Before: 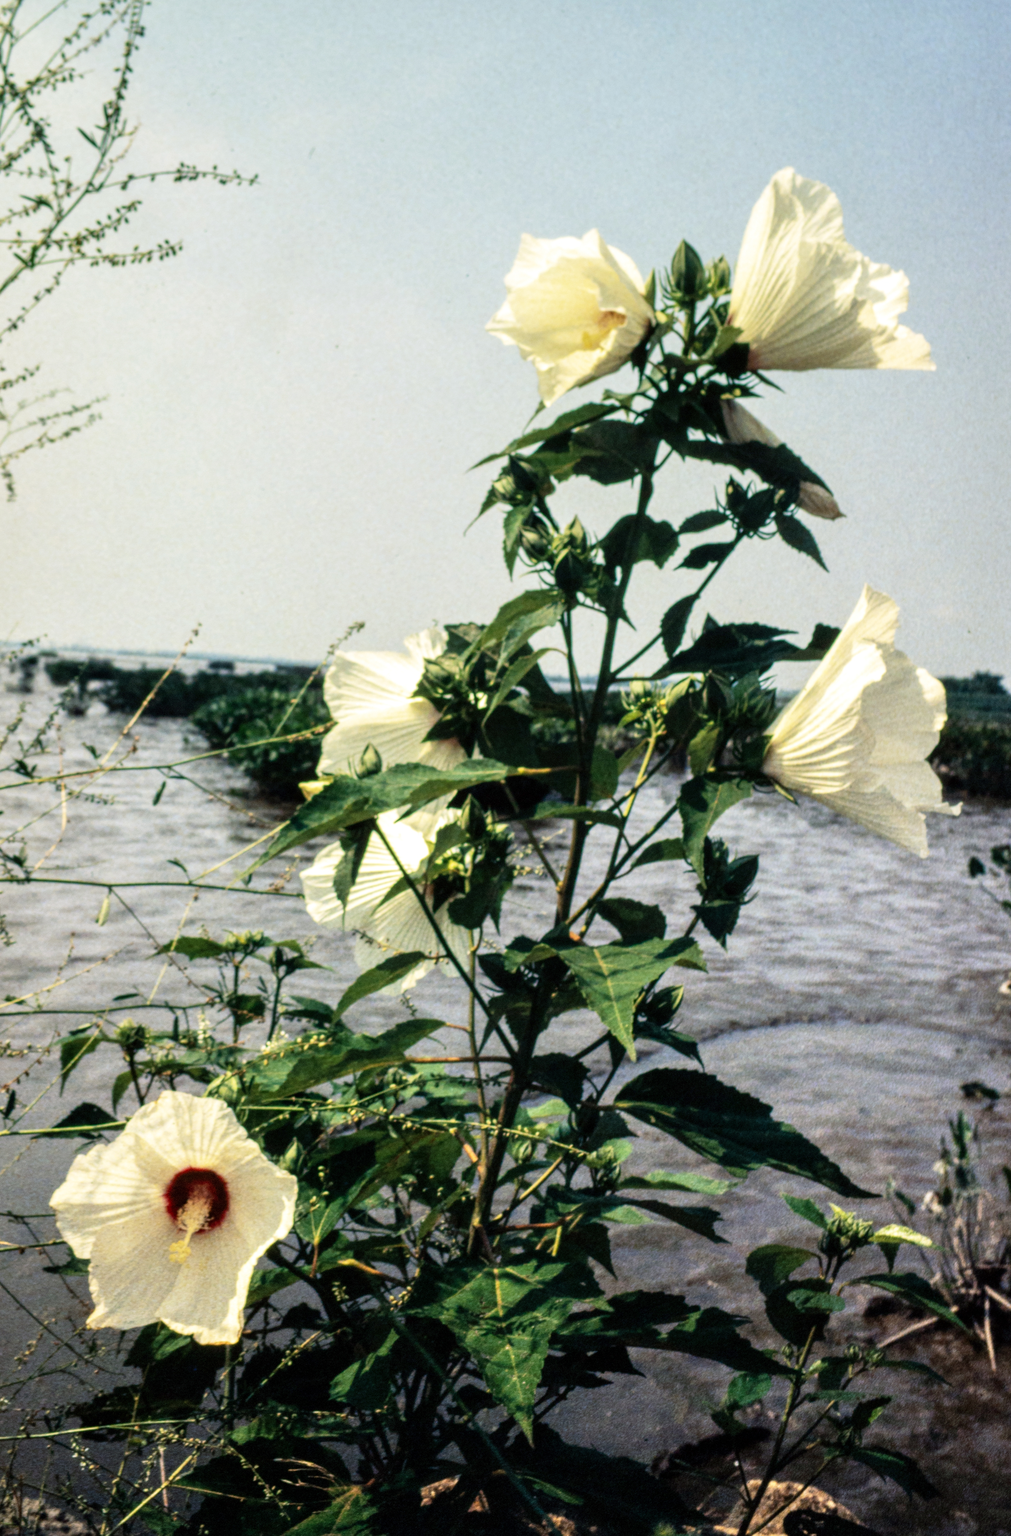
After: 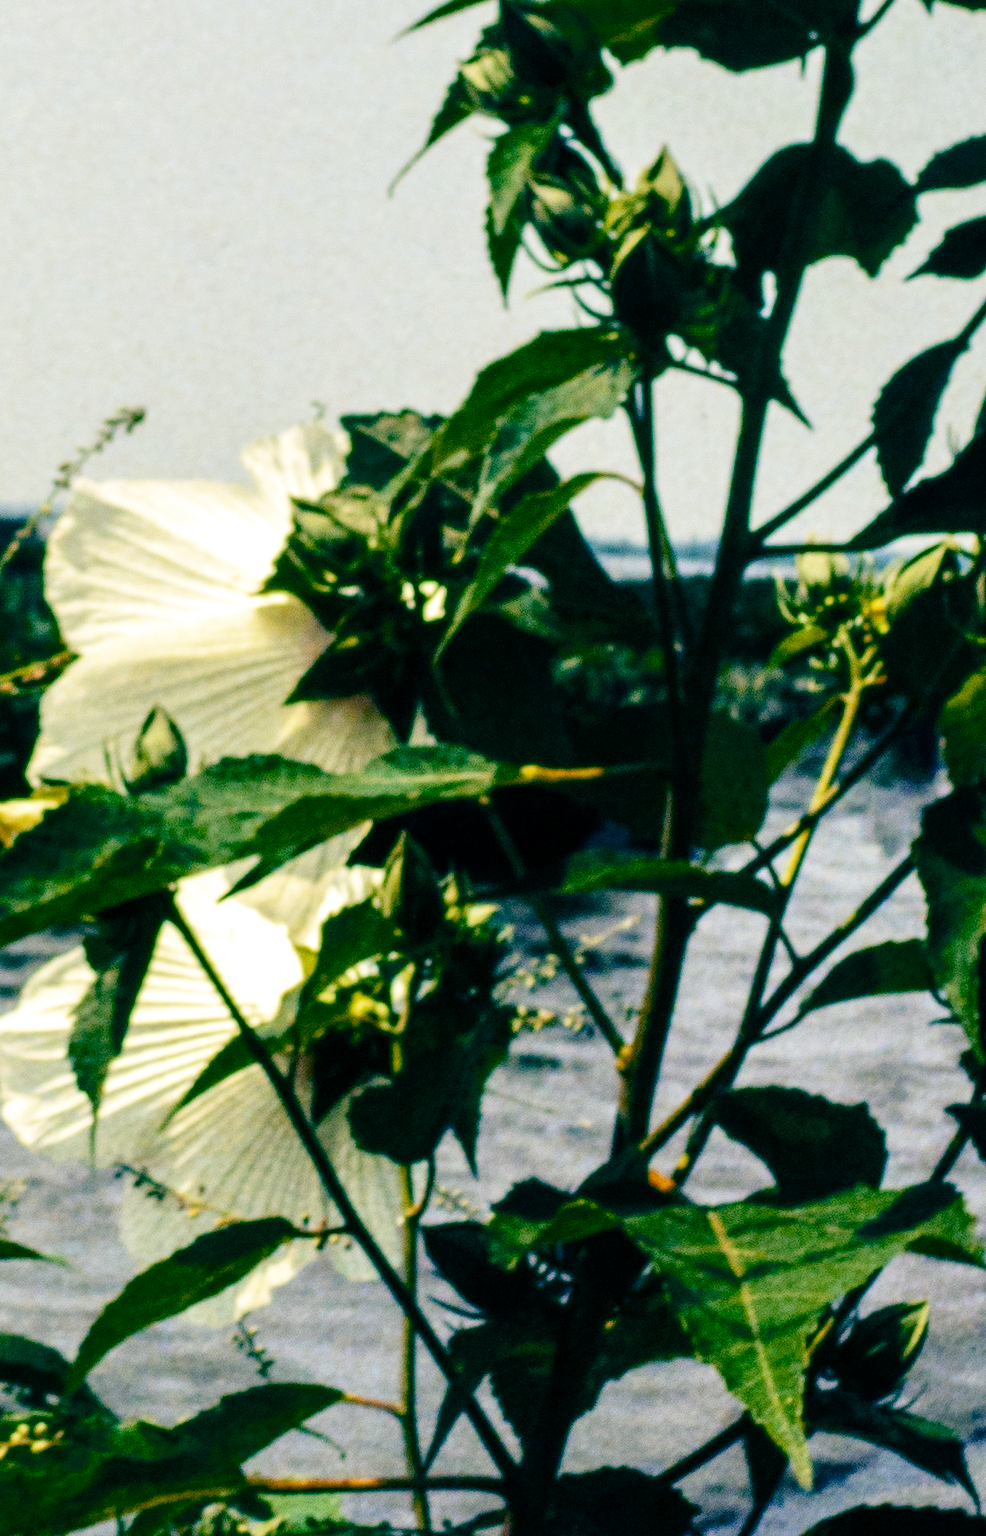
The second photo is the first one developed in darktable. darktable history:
contrast brightness saturation: saturation -0.05
color balance rgb: shadows lift › luminance -29.068%, shadows lift › chroma 10.306%, shadows lift › hue 228.25°, perceptual saturation grading › global saturation 34.941%, perceptual saturation grading › highlights -25.178%, perceptual saturation grading › shadows 49.623%, saturation formula JzAzBz (2021)
crop: left 30.272%, top 29.709%, right 30.019%, bottom 29.607%
